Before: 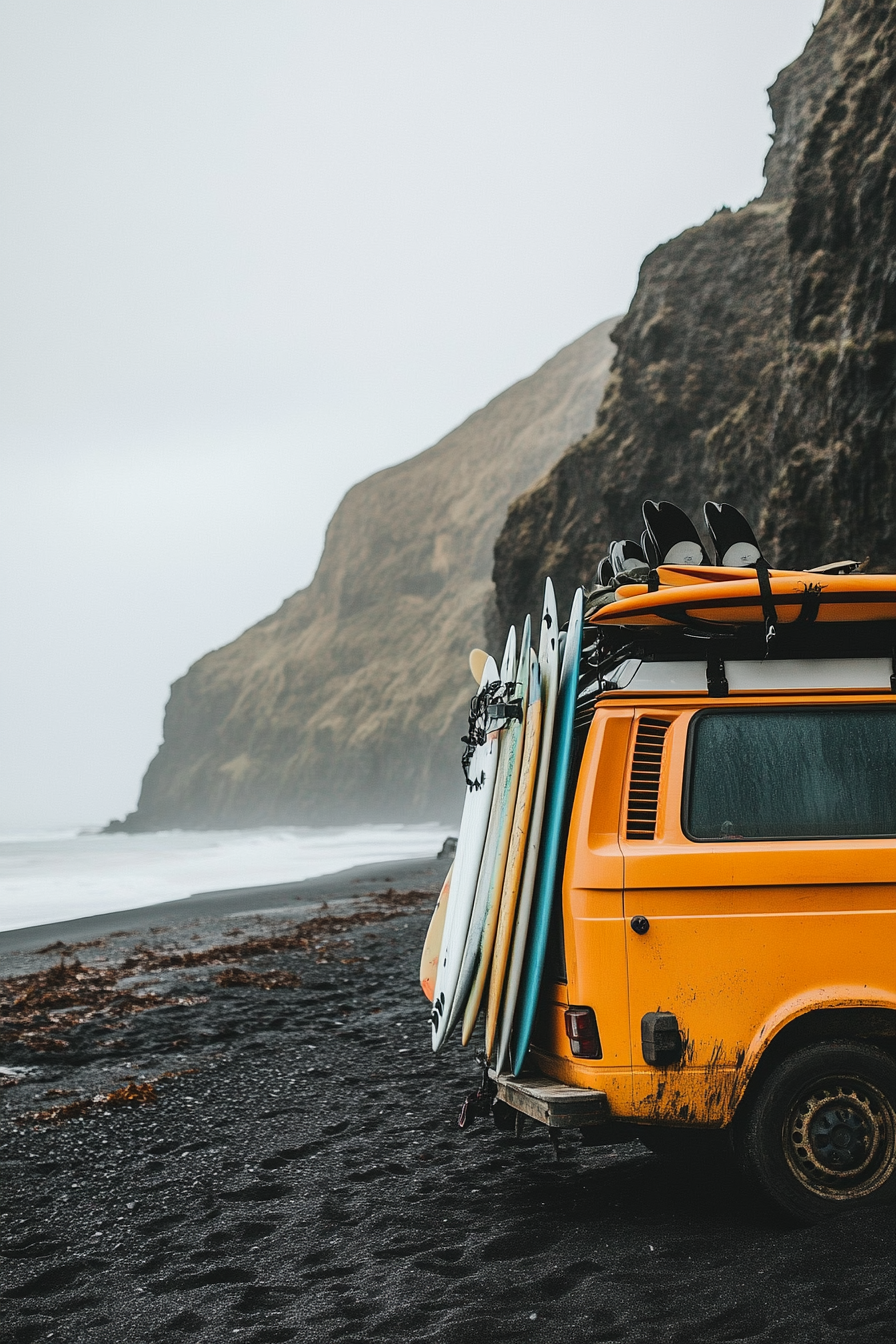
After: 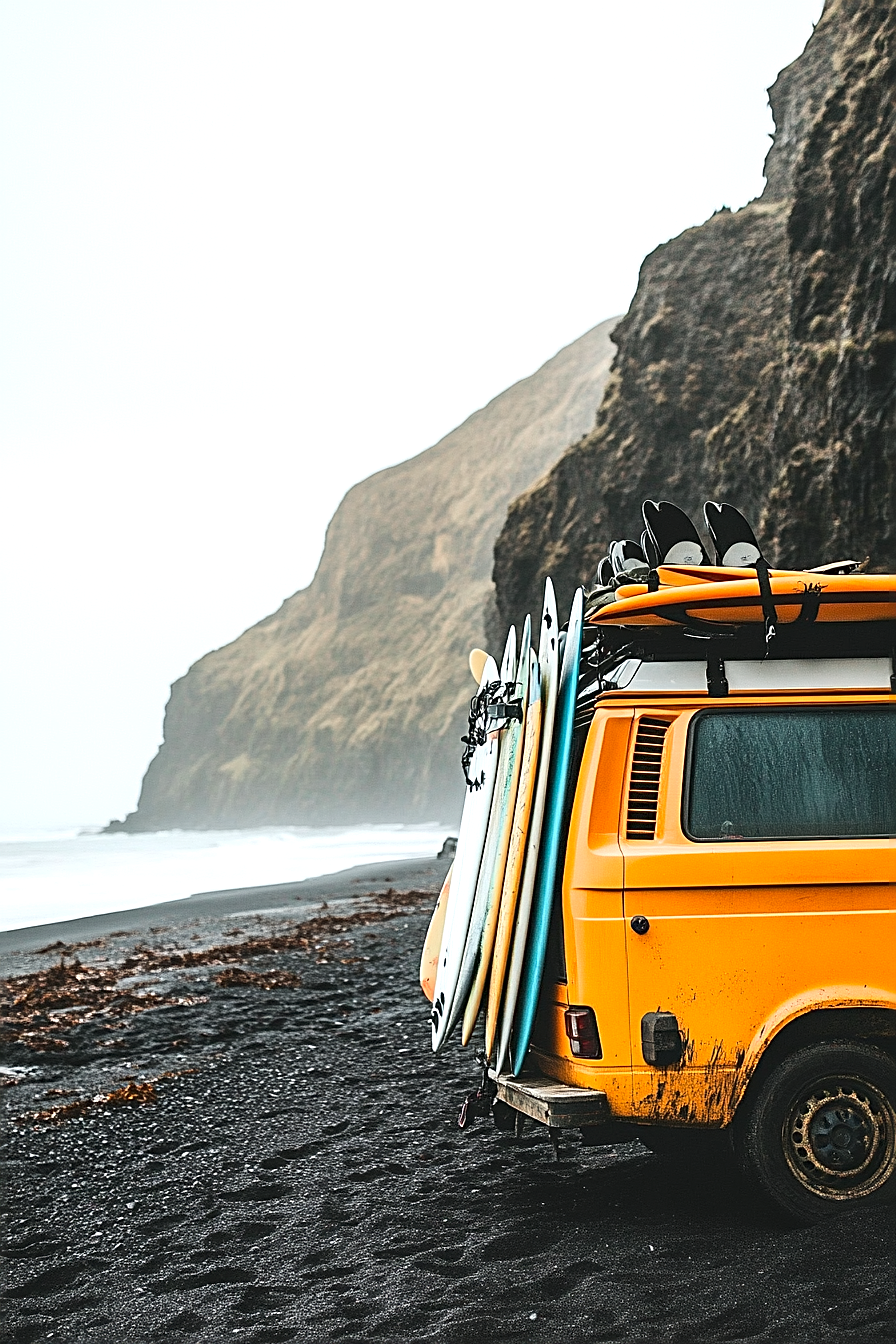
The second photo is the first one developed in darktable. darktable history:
contrast brightness saturation: contrast 0.095, brightness 0.026, saturation 0.094
exposure: black level correction 0.001, exposure 0.5 EV, compensate exposure bias true, compensate highlight preservation false
sharpen: radius 2.533, amount 0.622
